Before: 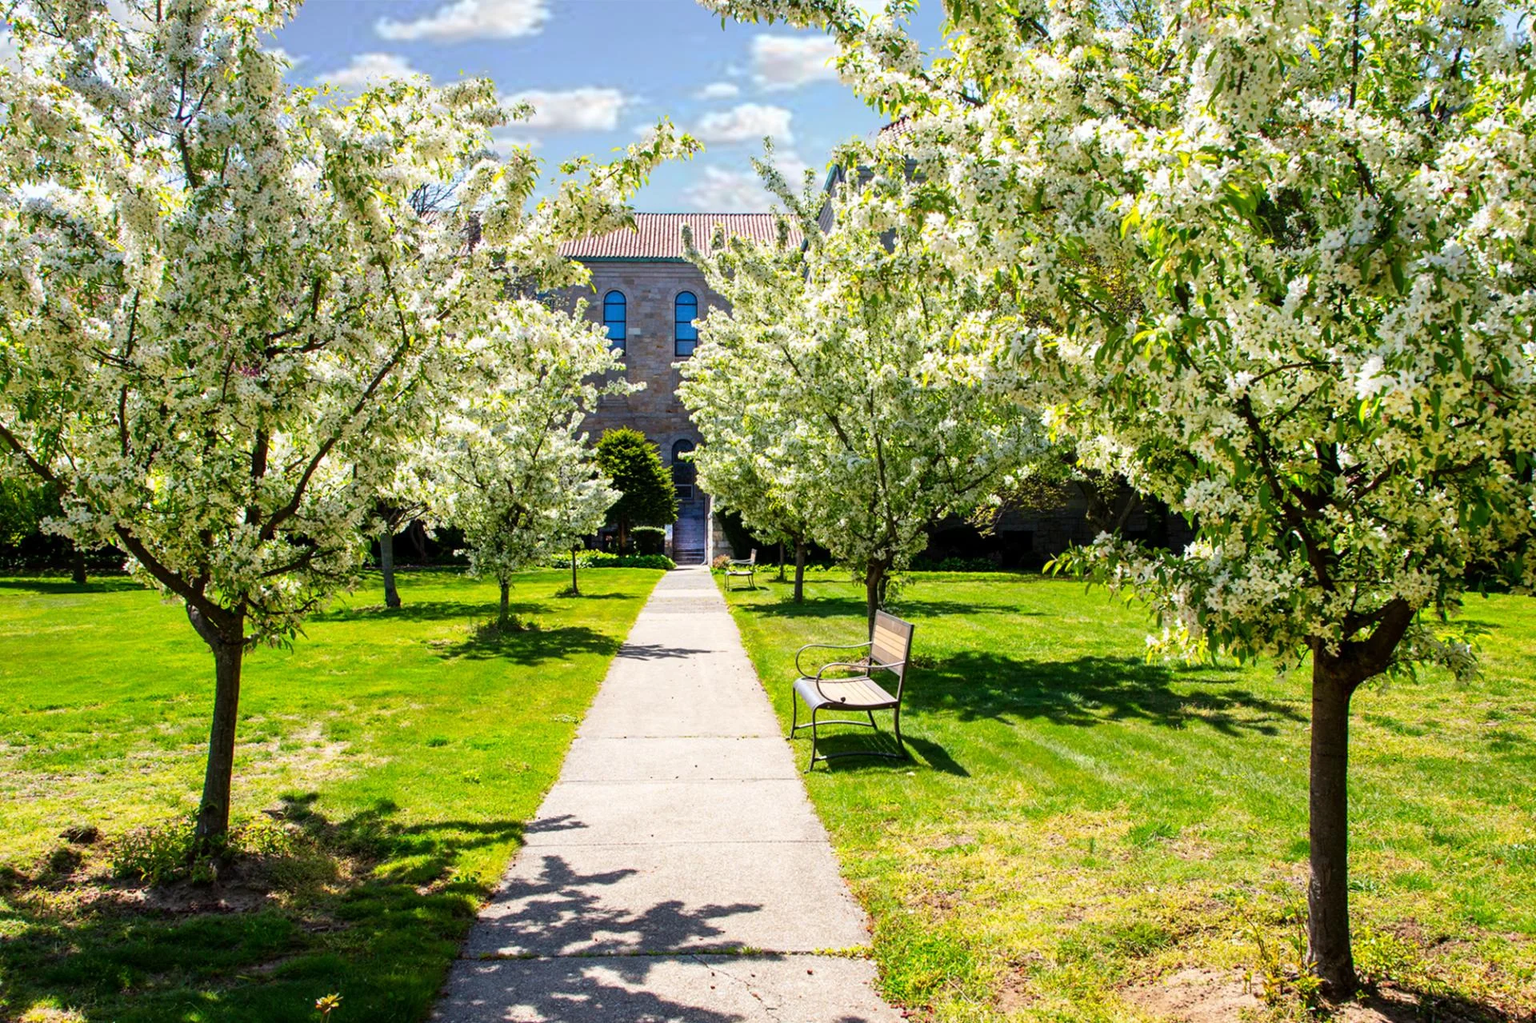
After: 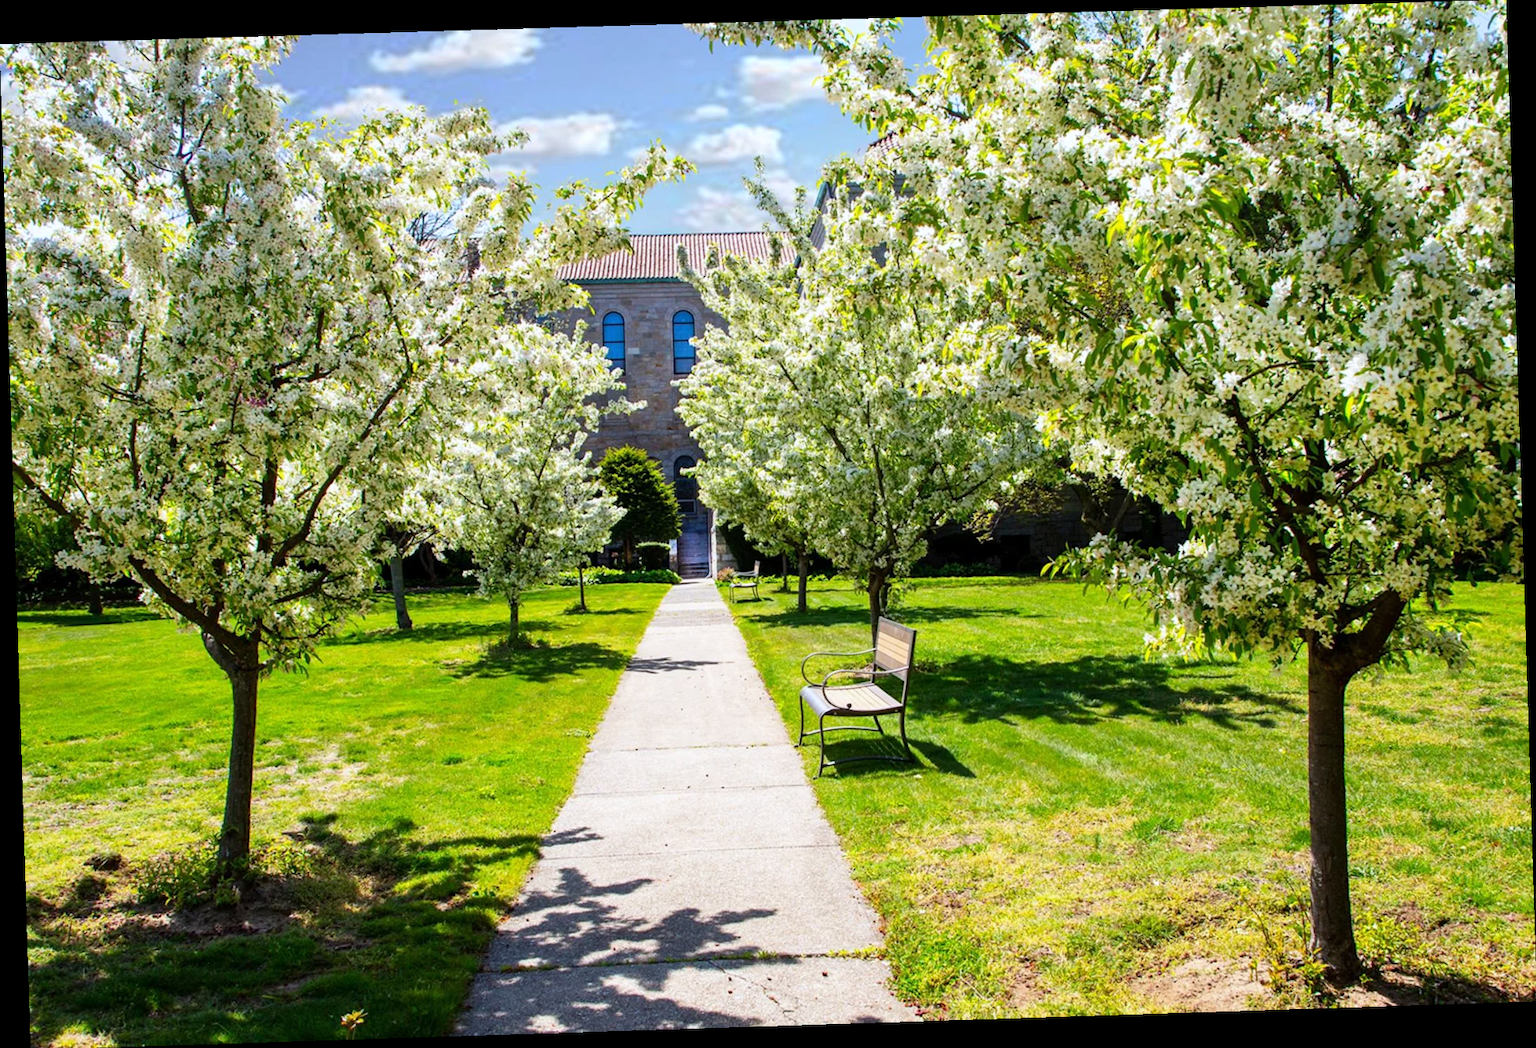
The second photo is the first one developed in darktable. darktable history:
white balance: red 0.98, blue 1.034
rotate and perspective: rotation -1.77°, lens shift (horizontal) 0.004, automatic cropping off
